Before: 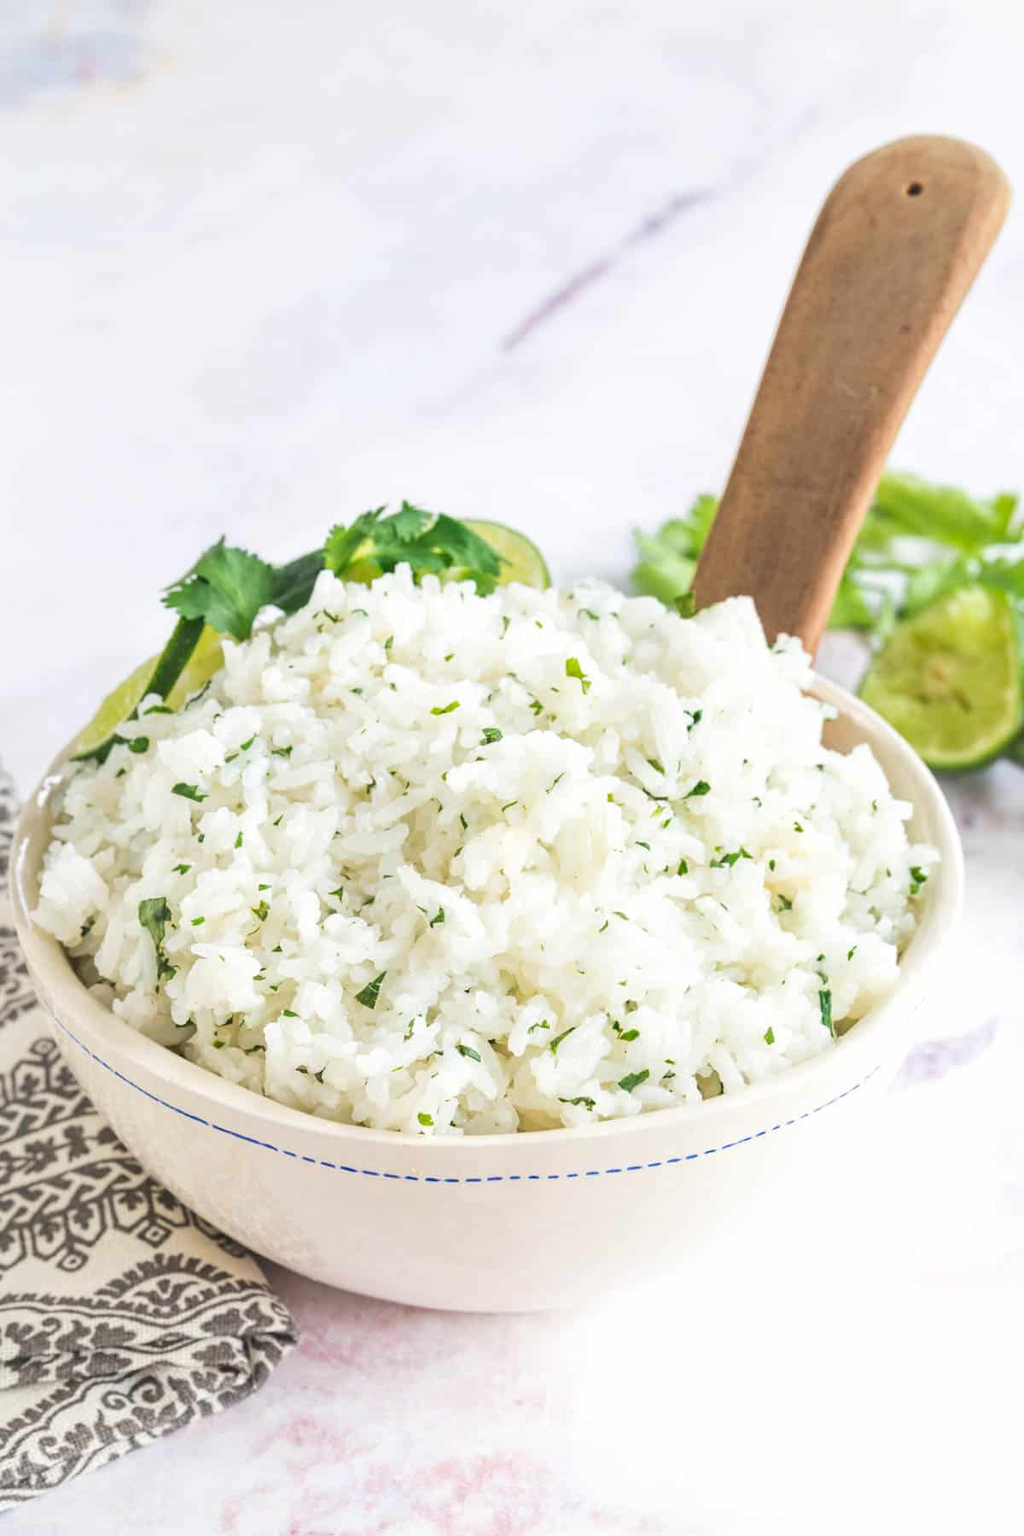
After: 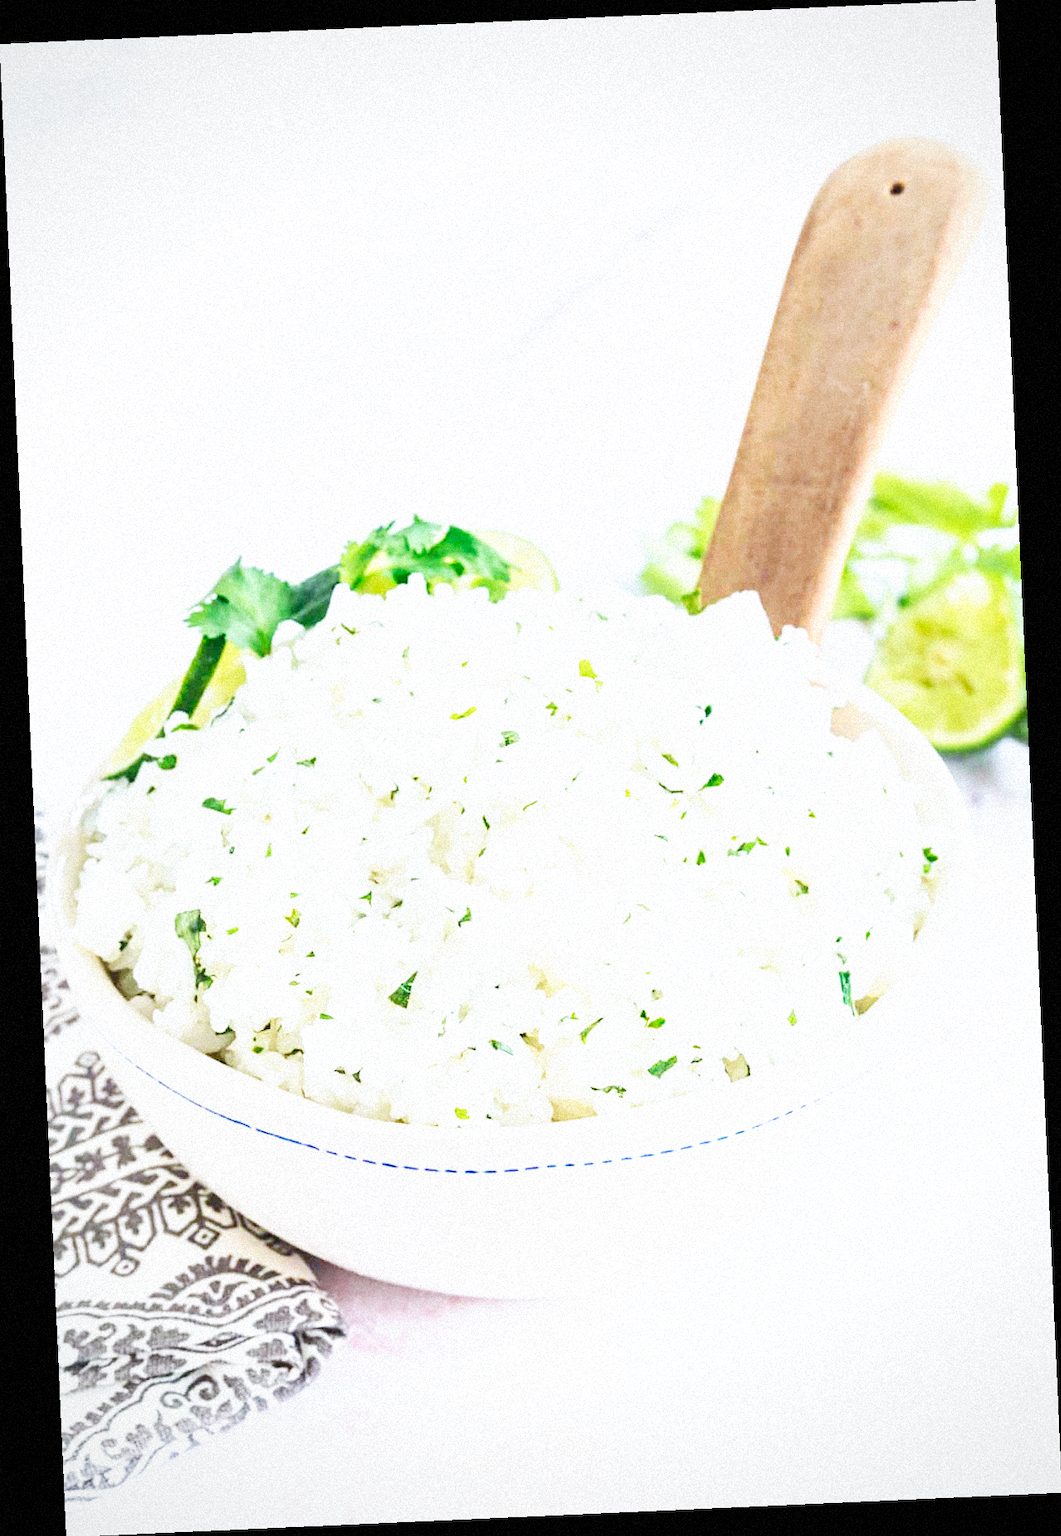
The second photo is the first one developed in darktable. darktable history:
grain: mid-tones bias 0%
rotate and perspective: rotation -2.56°, automatic cropping off
color calibration: x 0.37, y 0.382, temperature 4313.32 K
vignetting: brightness -0.233, saturation 0.141
base curve: curves: ch0 [(0, 0) (0.007, 0.004) (0.027, 0.03) (0.046, 0.07) (0.207, 0.54) (0.442, 0.872) (0.673, 0.972) (1, 1)], preserve colors none
